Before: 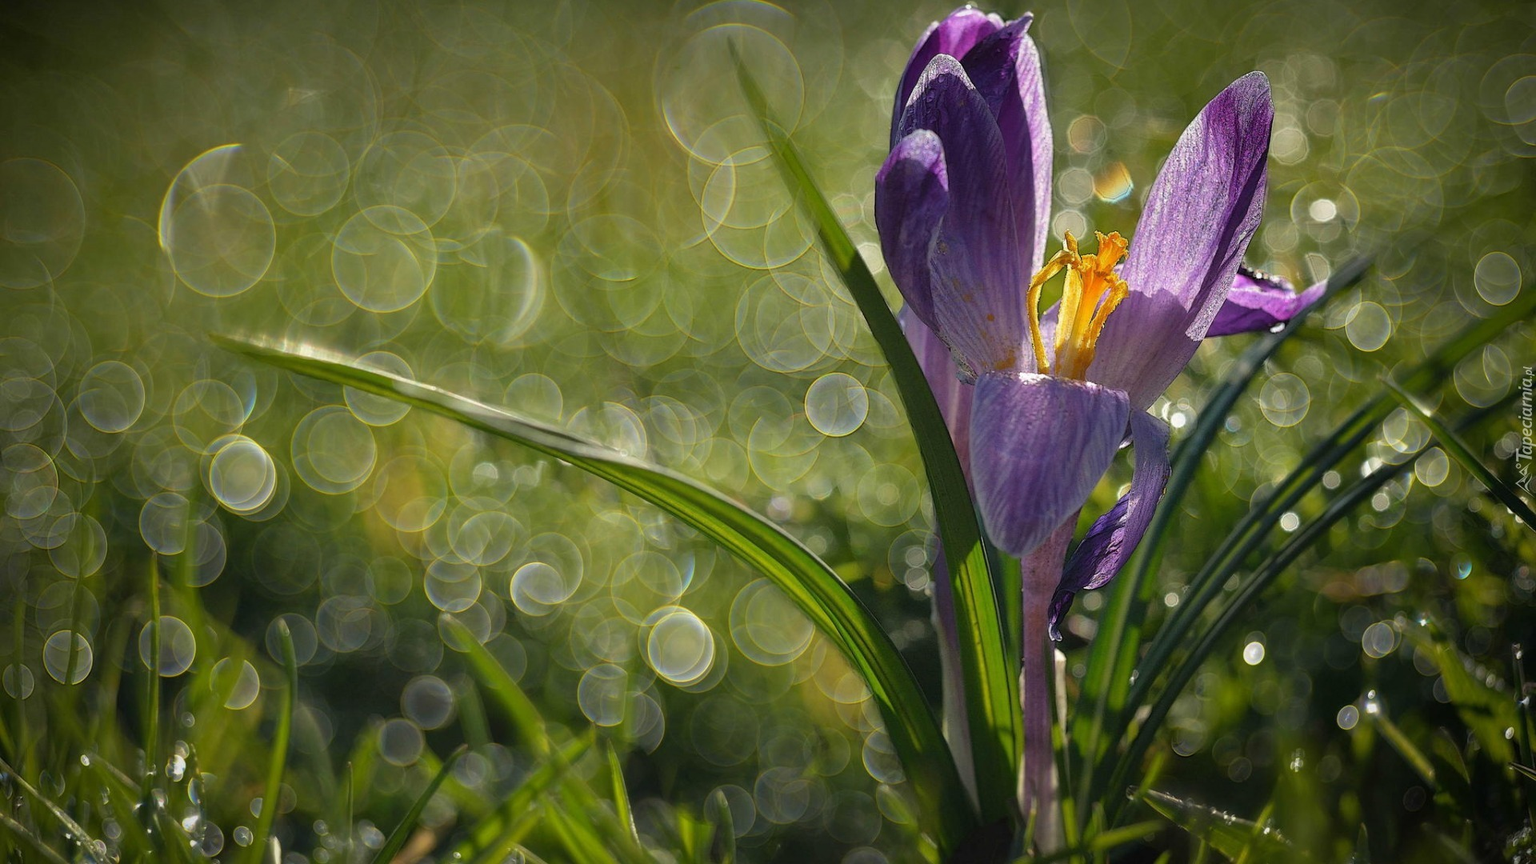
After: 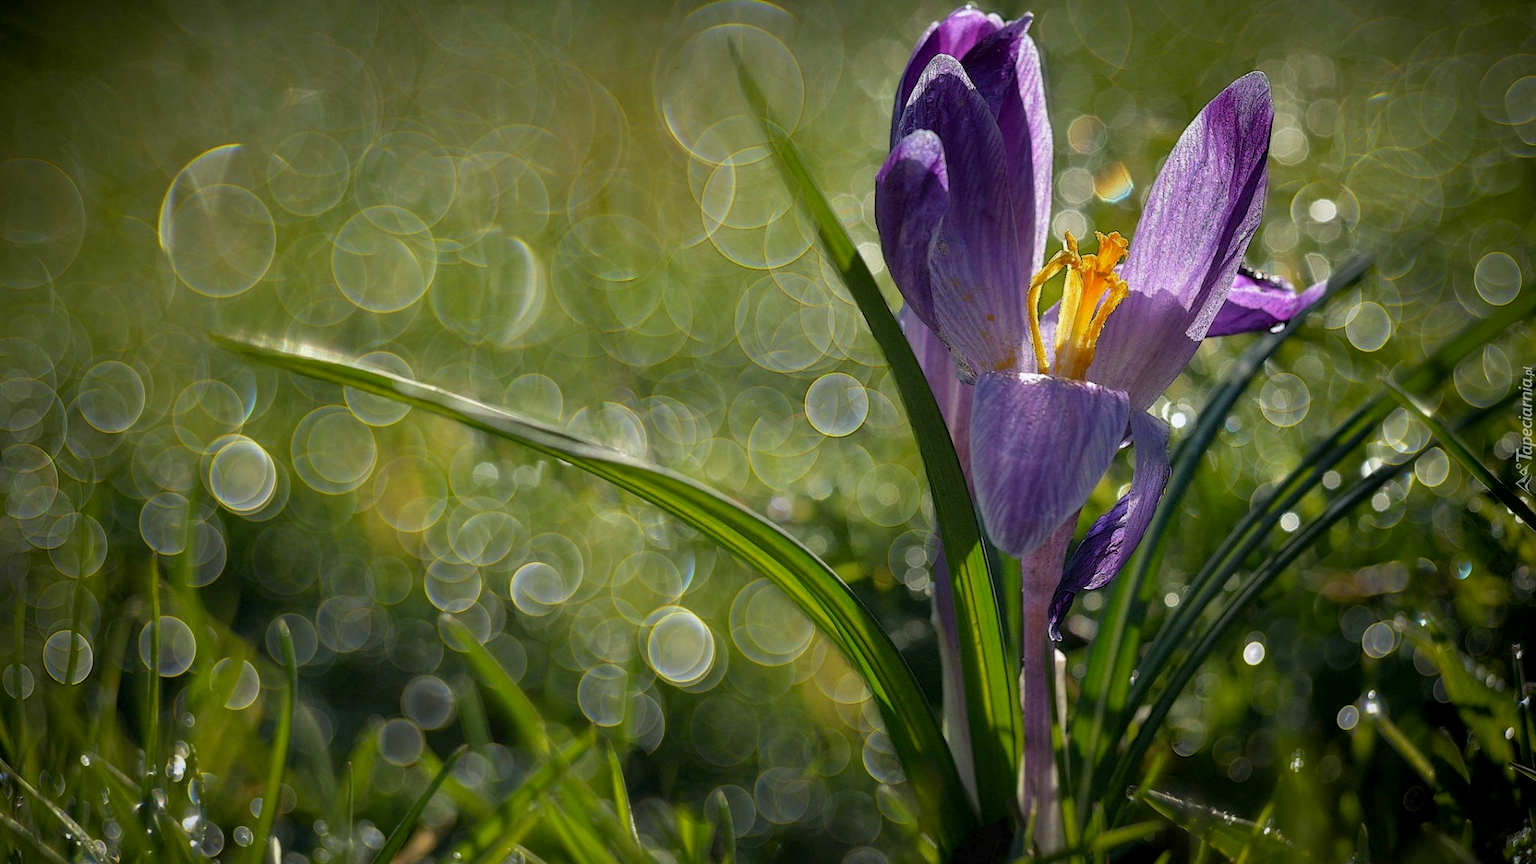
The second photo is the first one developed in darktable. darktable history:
exposure: black level correction 0.005, exposure 0.001 EV, compensate highlight preservation false
white balance: red 0.983, blue 1.036
